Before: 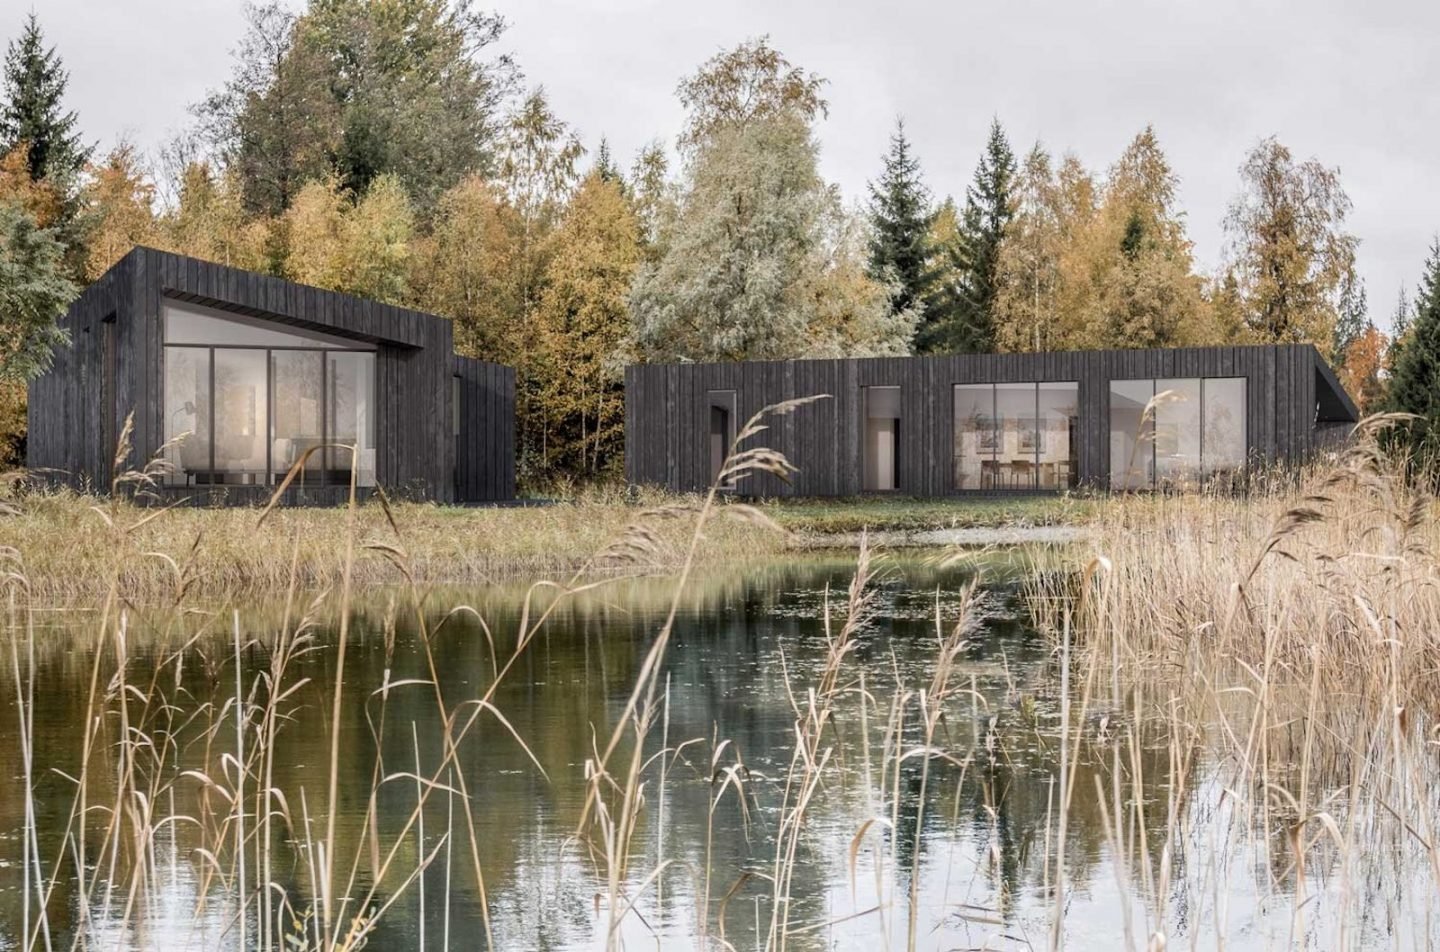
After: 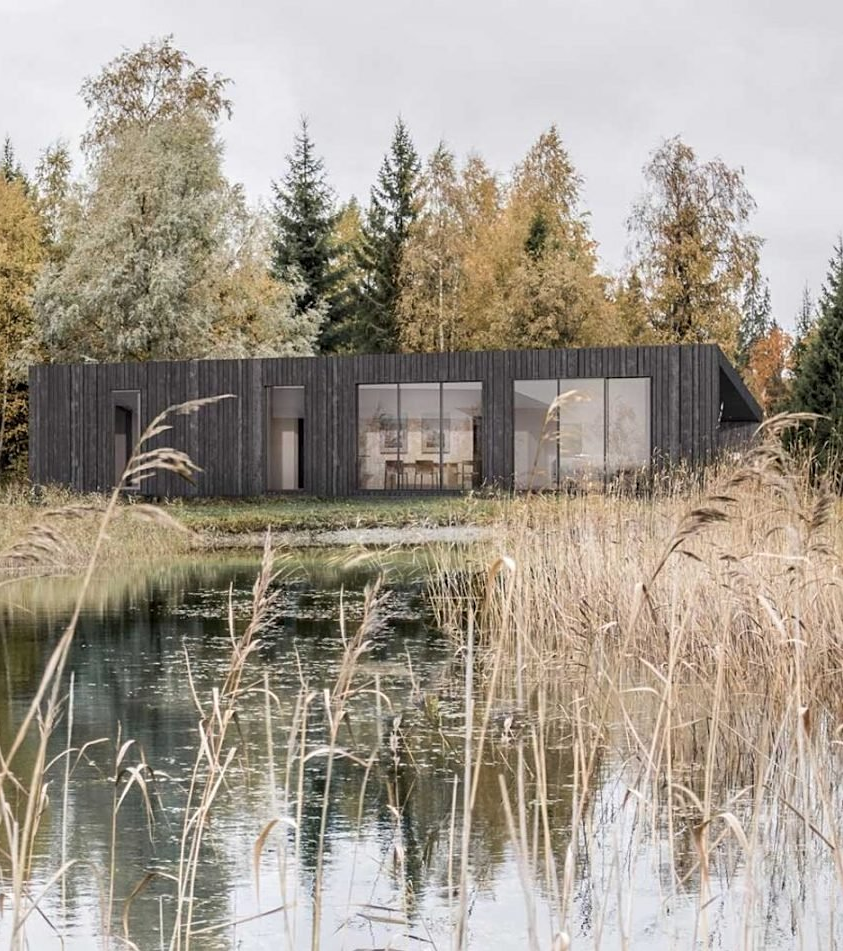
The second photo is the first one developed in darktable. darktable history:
crop: left 41.402%
sharpen: amount 0.2
